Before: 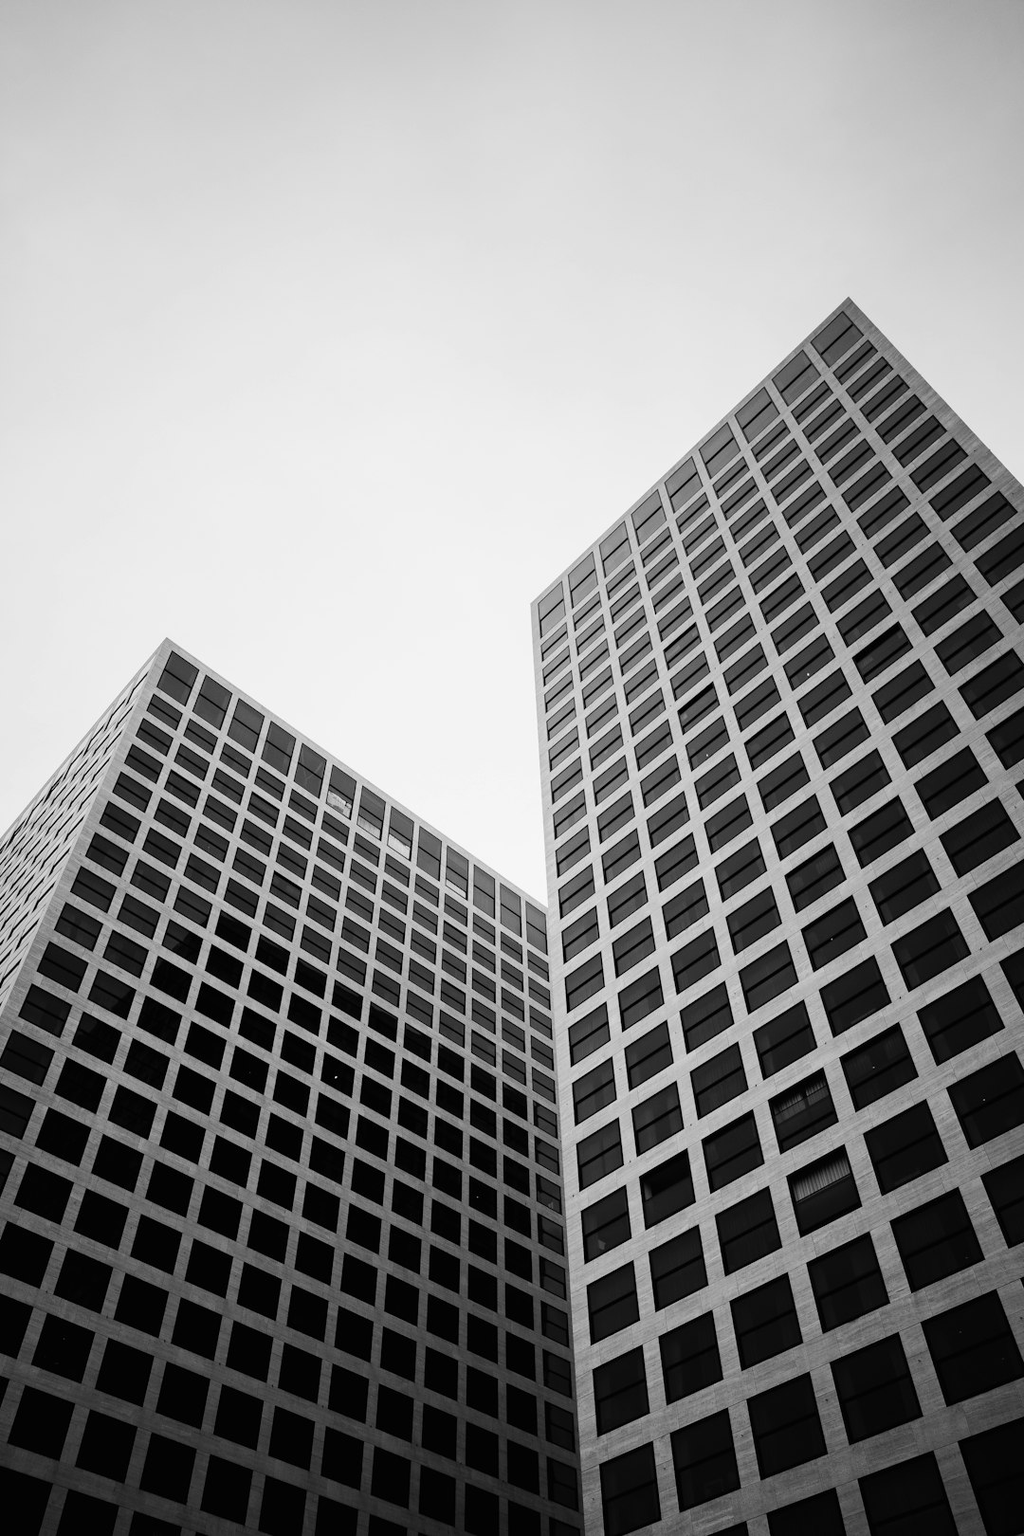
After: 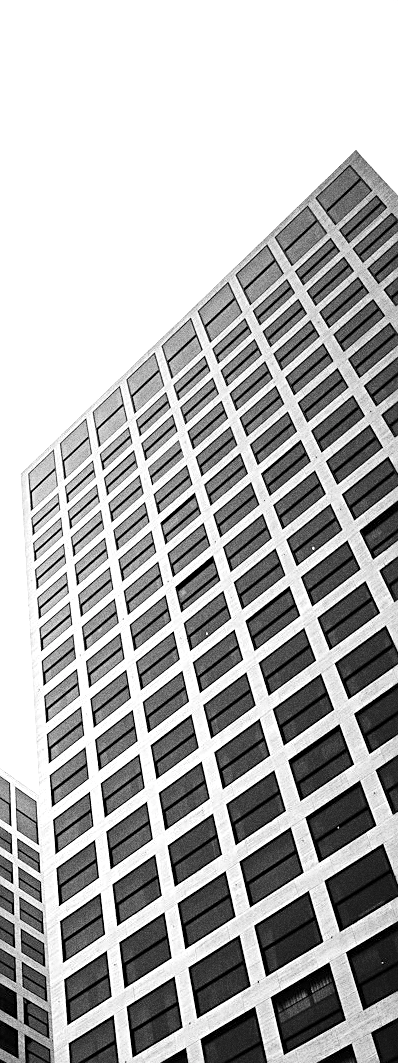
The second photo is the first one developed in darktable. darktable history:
crop and rotate: left 49.936%, top 10.094%, right 13.136%, bottom 24.256%
grain: strength 49.07%
exposure: exposure 0.77 EV, compensate highlight preservation false
sharpen: on, module defaults
